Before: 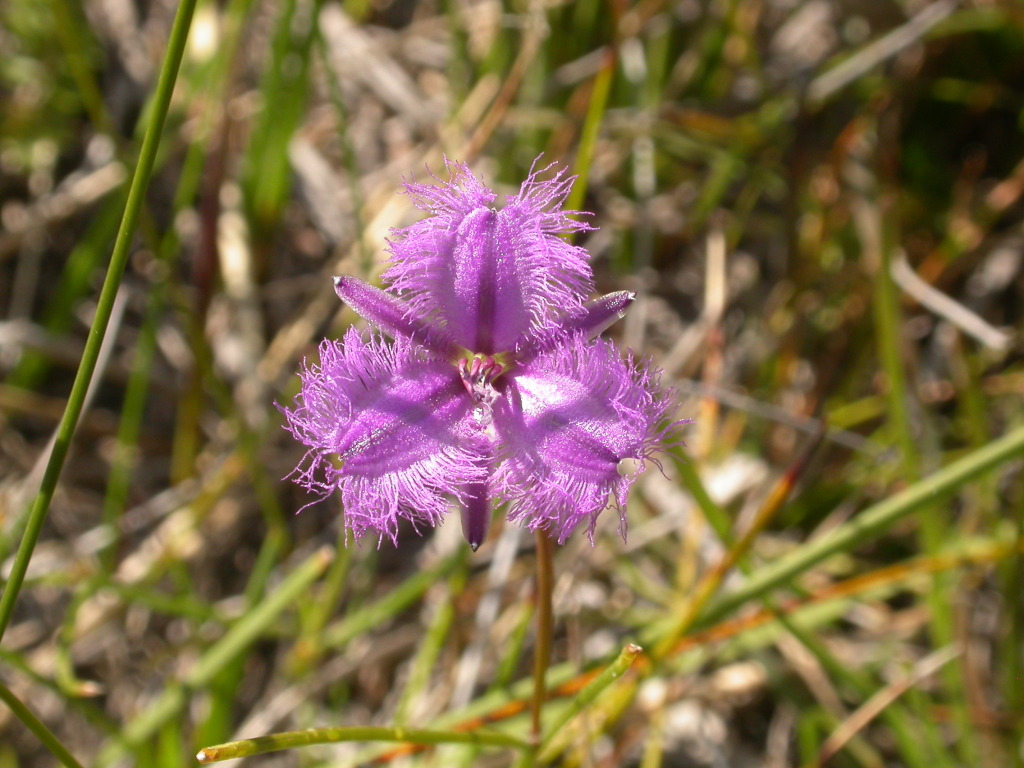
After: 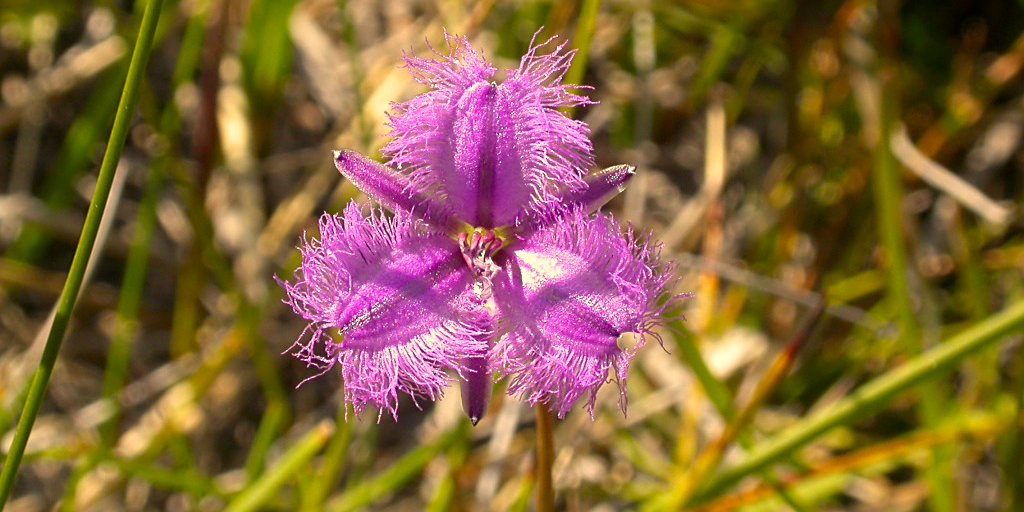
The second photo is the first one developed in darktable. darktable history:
color correction: highlights a* 2.48, highlights b* 22.99
exposure: compensate exposure bias true, compensate highlight preservation false
local contrast: highlights 104%, shadows 98%, detail 119%, midtone range 0.2
sharpen: on, module defaults
color balance rgb: highlights gain › chroma 3.026%, highlights gain › hue 77.18°, linear chroma grading › global chroma 15.644%, perceptual saturation grading › global saturation 0.399%
color zones: curves: ch0 [(0, 0.5) (0.143, 0.5) (0.286, 0.5) (0.429, 0.5) (0.571, 0.5) (0.714, 0.476) (0.857, 0.5) (1, 0.5)]; ch2 [(0, 0.5) (0.143, 0.5) (0.286, 0.5) (0.429, 0.5) (0.571, 0.5) (0.714, 0.487) (0.857, 0.5) (1, 0.5)]
color calibration: illuminant as shot in camera, x 0.358, y 0.373, temperature 4628.91 K
crop: top 16.448%, bottom 16.757%
